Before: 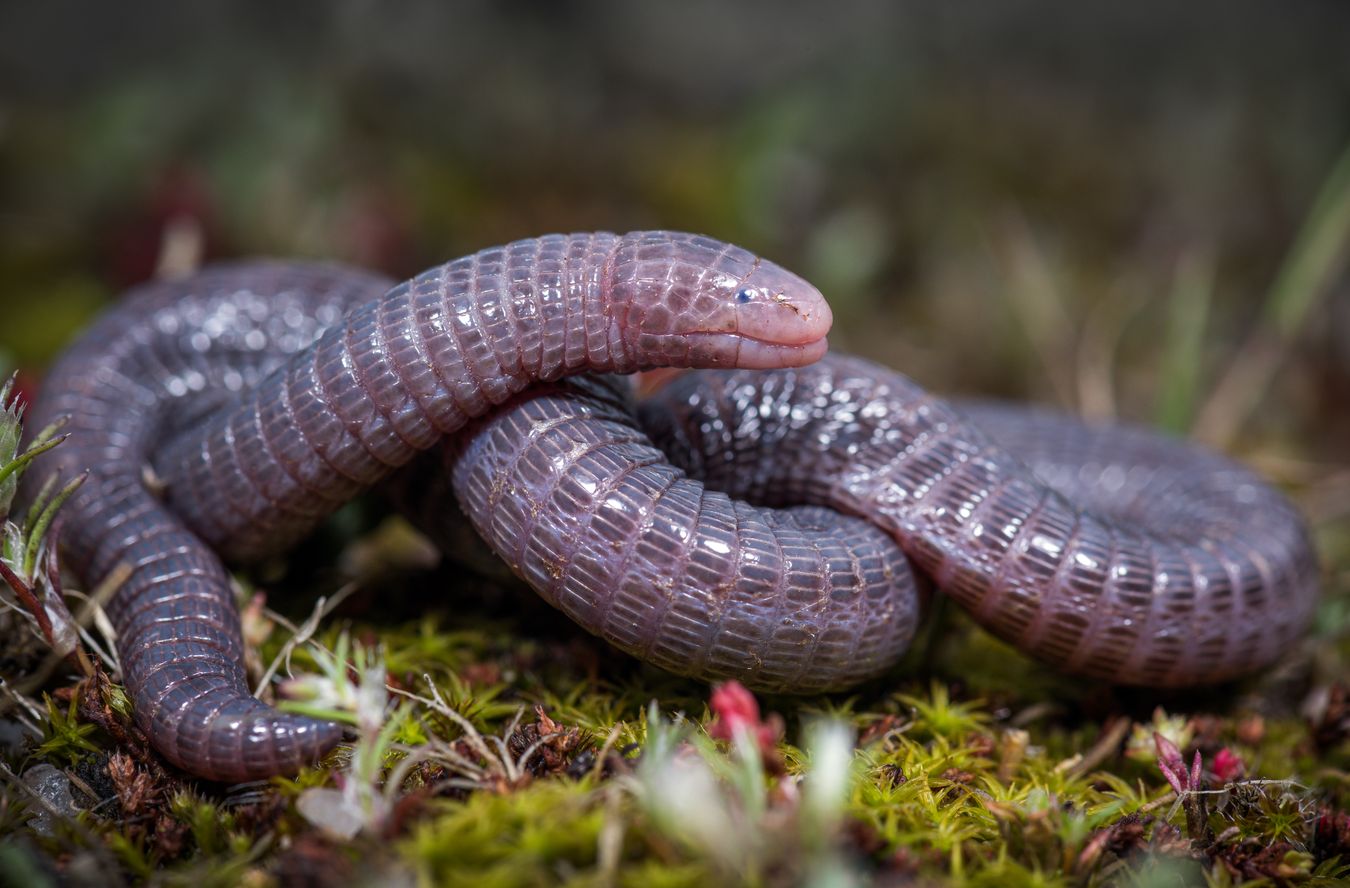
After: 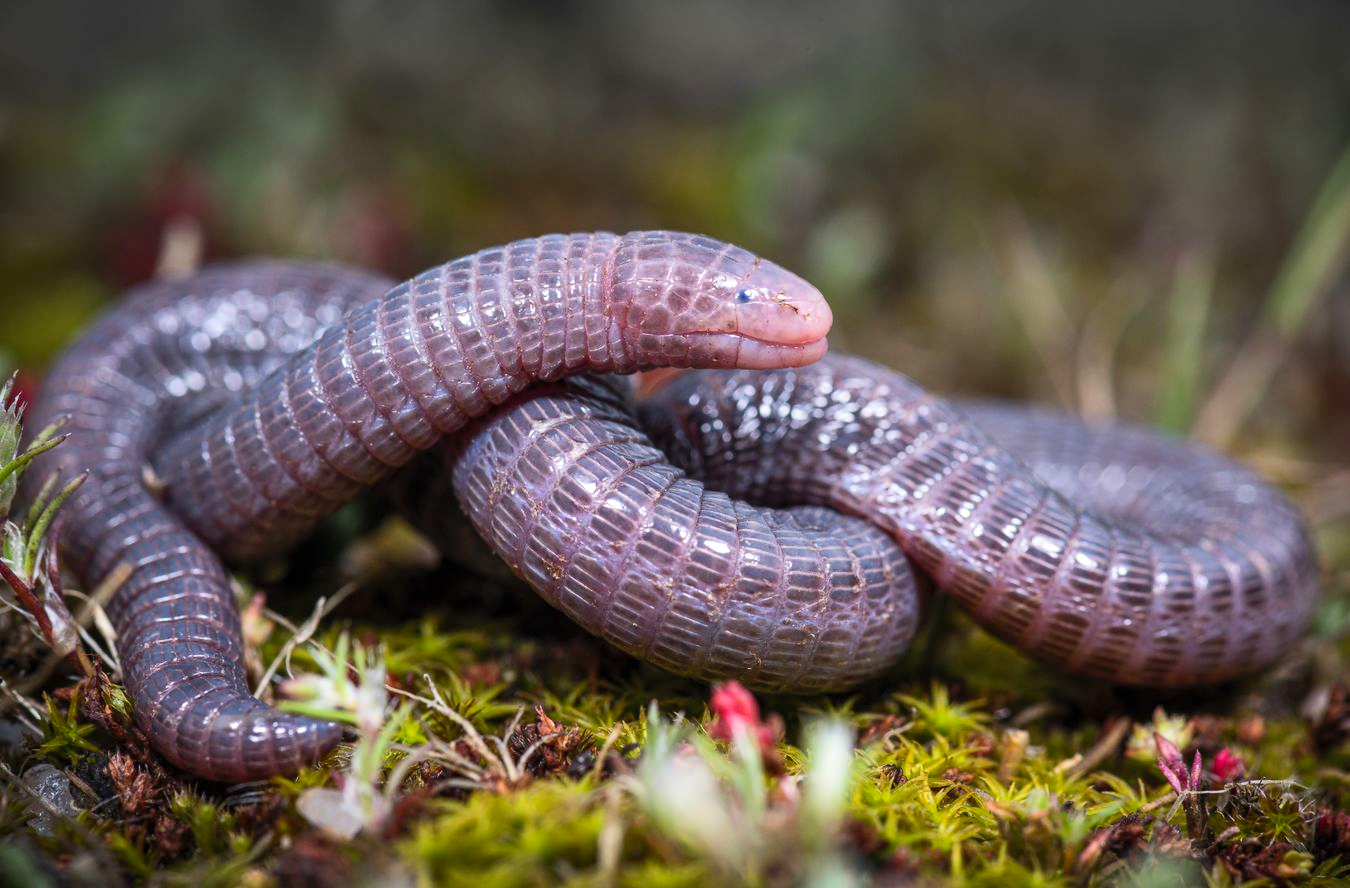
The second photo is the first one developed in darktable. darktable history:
contrast brightness saturation: contrast 0.199, brightness 0.168, saturation 0.223
